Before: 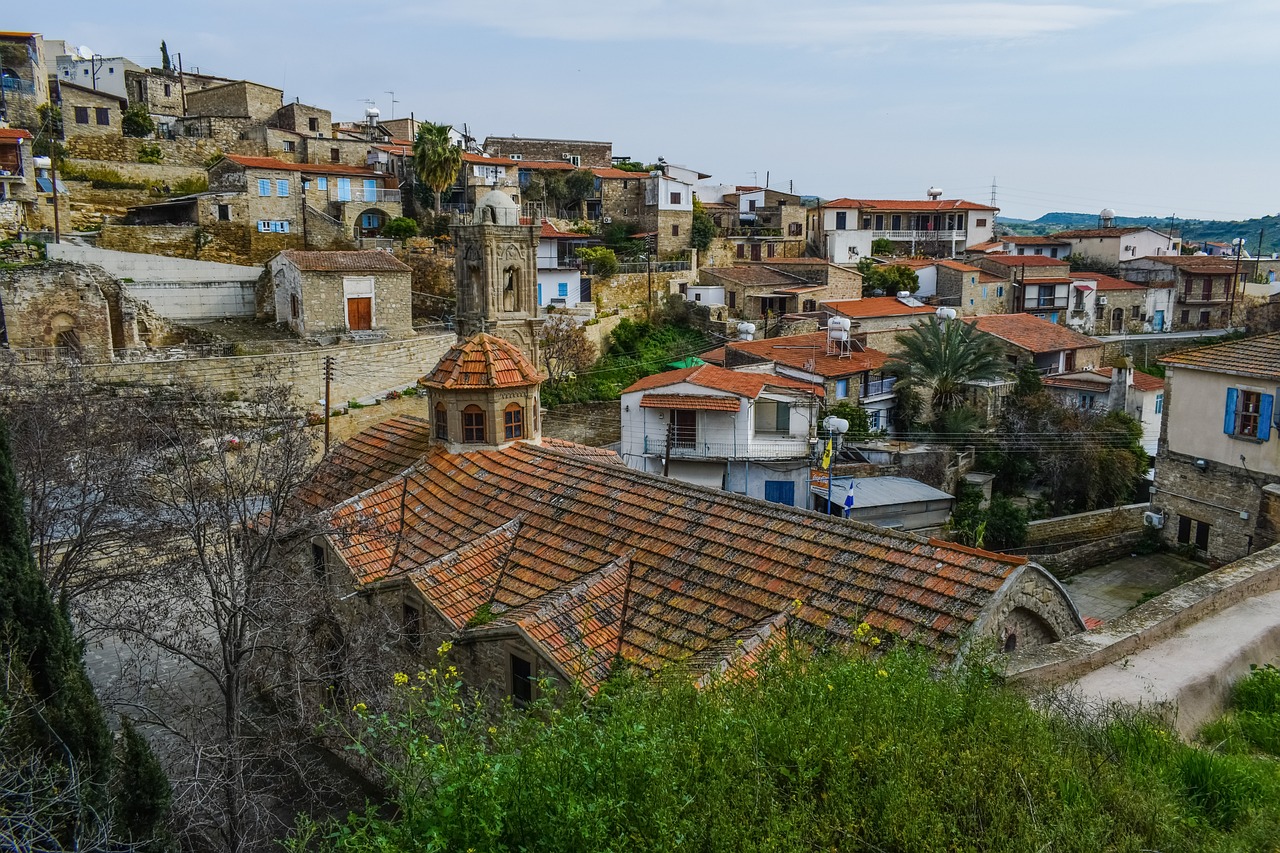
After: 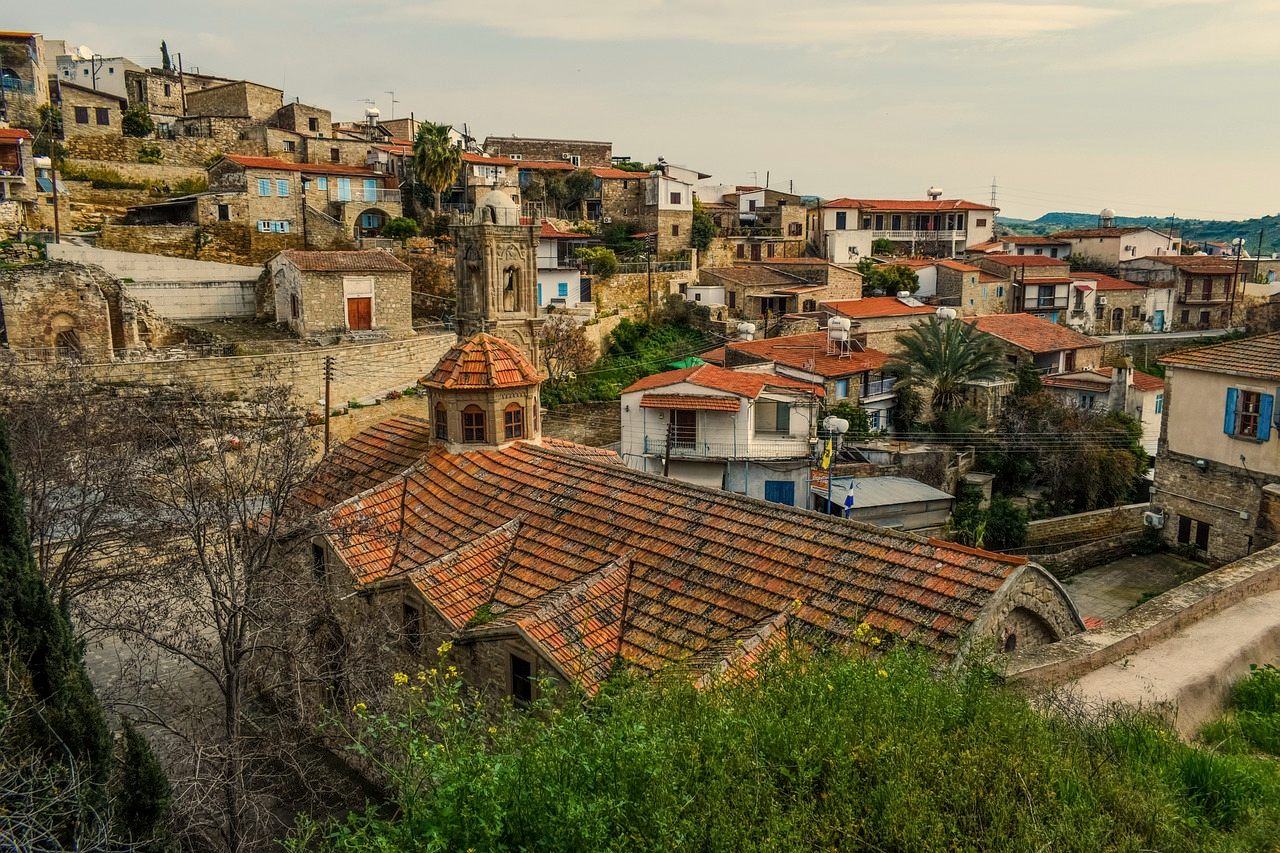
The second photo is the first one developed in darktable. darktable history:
white balance: red 1.123, blue 0.83
local contrast: highlights 100%, shadows 100%, detail 120%, midtone range 0.2
